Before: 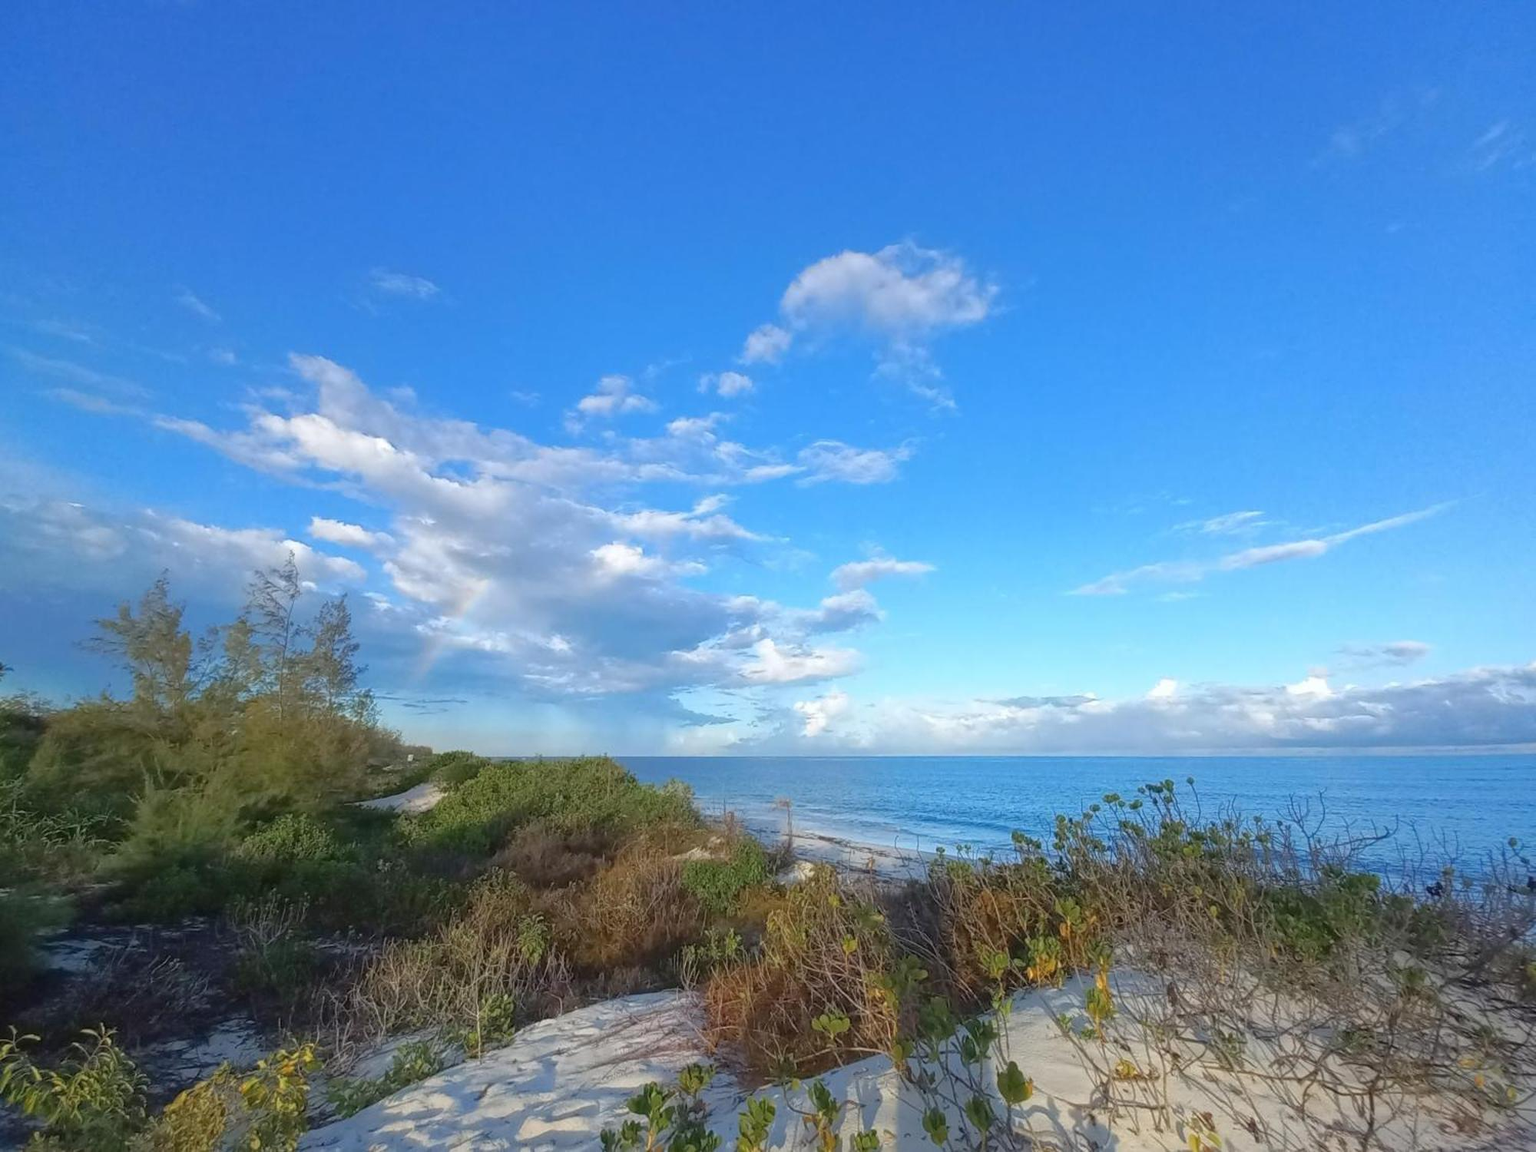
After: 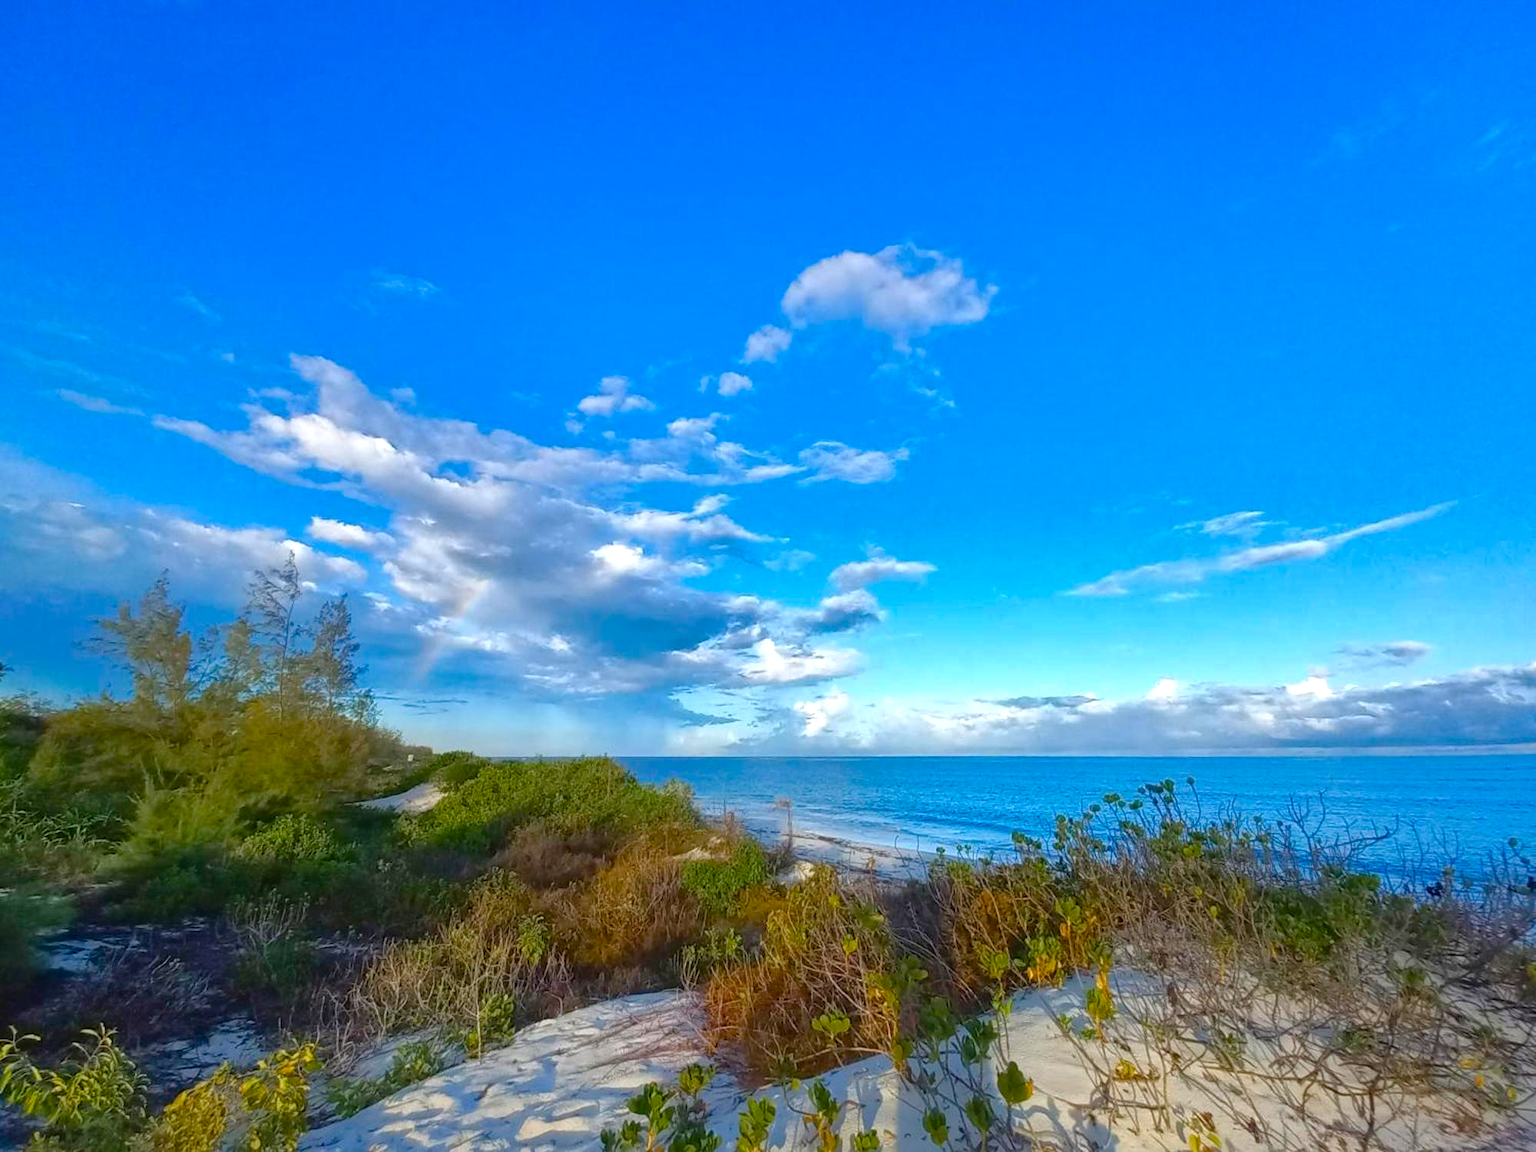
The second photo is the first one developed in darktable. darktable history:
exposure: compensate exposure bias true, compensate highlight preservation false
color balance rgb: shadows fall-off 101.292%, perceptual saturation grading › global saturation 20%, perceptual saturation grading › highlights -25.46%, perceptual saturation grading › shadows 50.102%, mask middle-gray fulcrum 21.764%, global vibrance 30.219%, contrast 10.386%
shadows and highlights: radius 116.96, shadows 41.72, highlights -62.17, soften with gaussian
